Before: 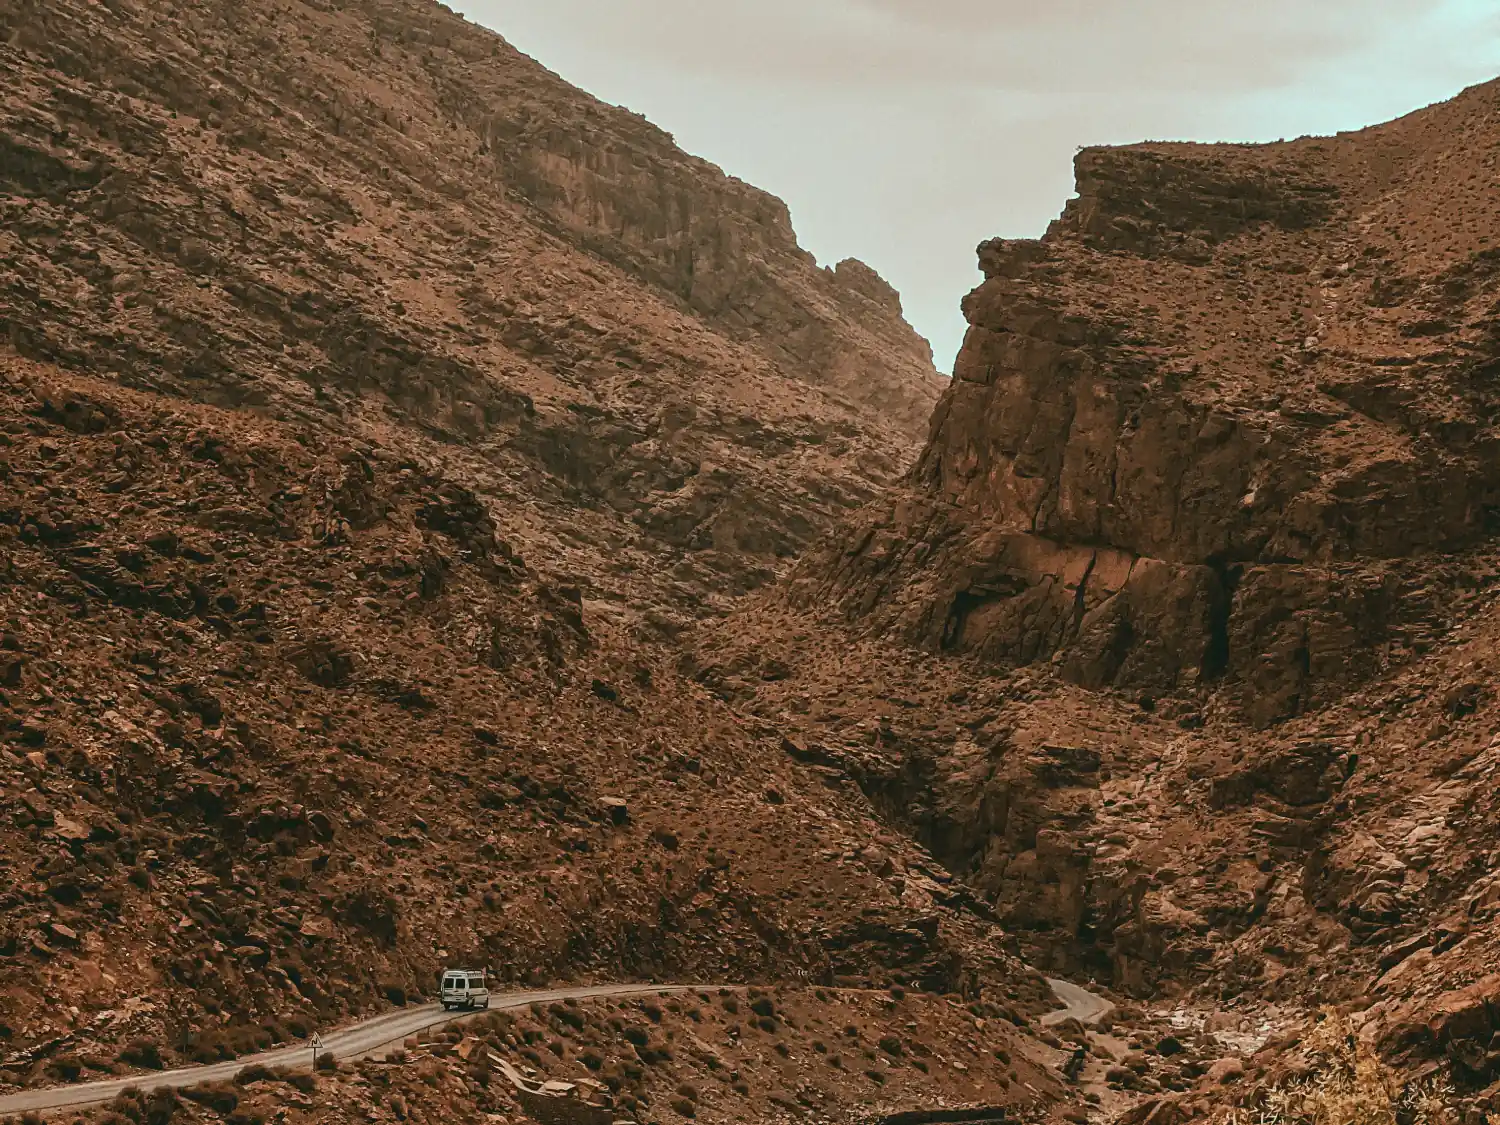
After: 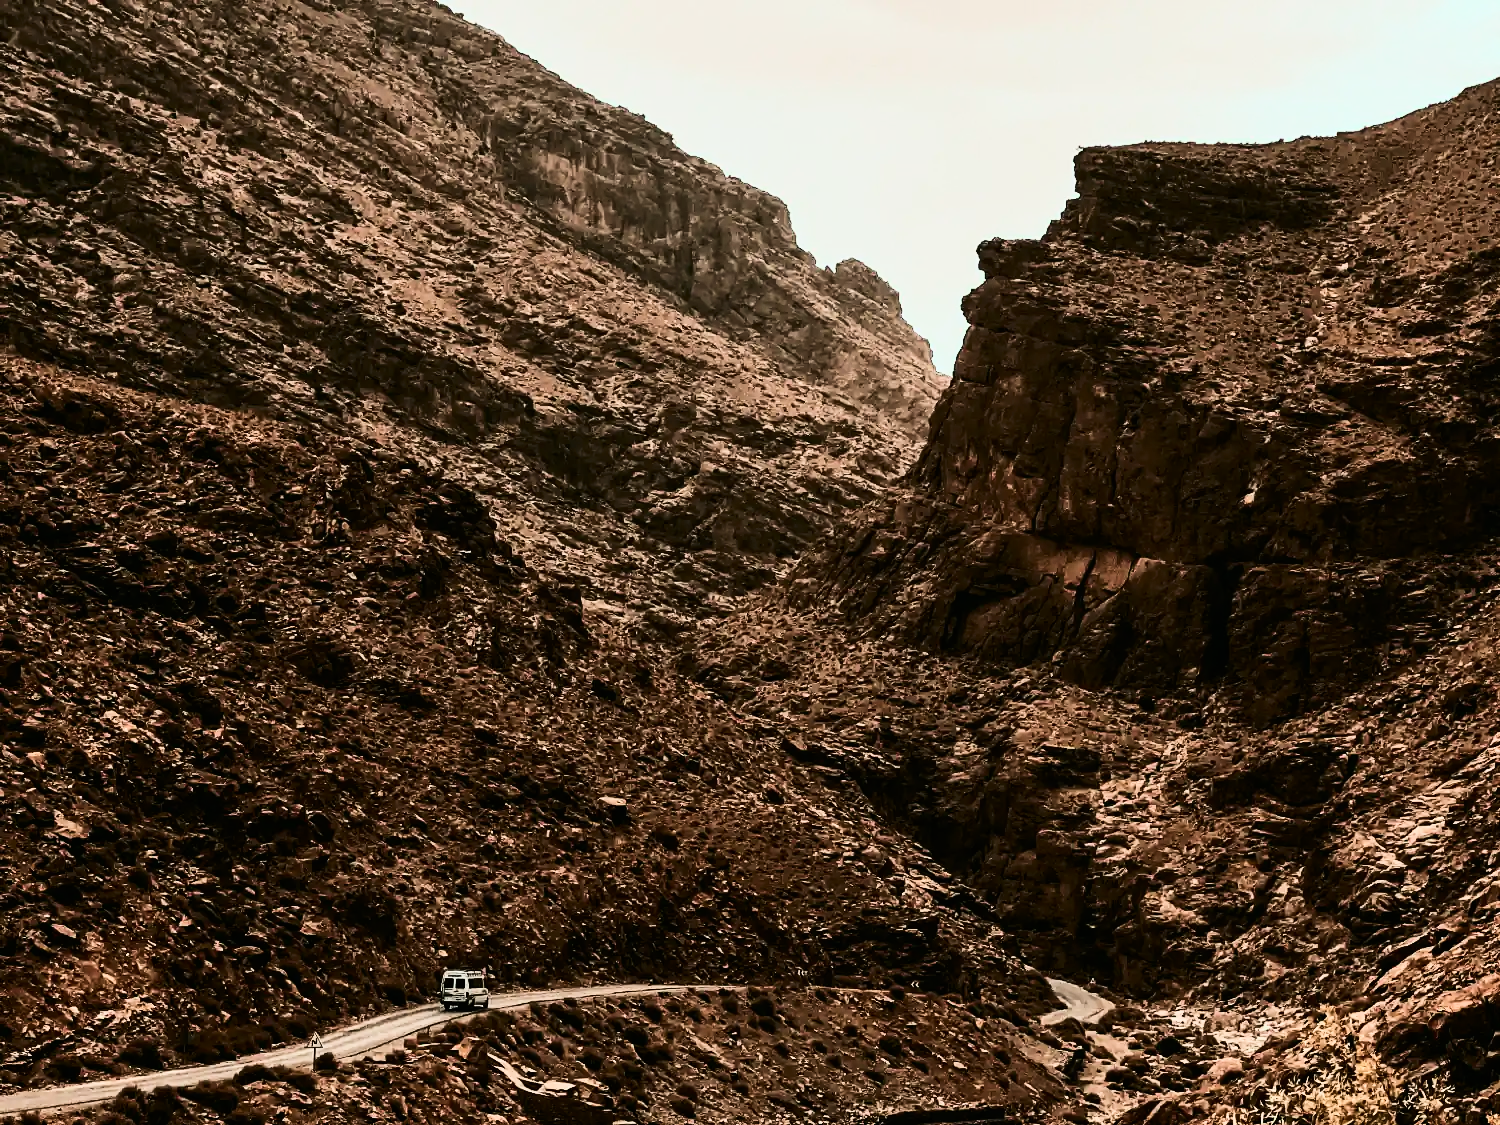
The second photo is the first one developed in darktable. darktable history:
filmic rgb: black relative exposure -7.65 EV, white relative exposure 4.56 EV, hardness 3.61, contrast 1.05
contrast brightness saturation: contrast 0.39, brightness 0.1
tone equalizer: -8 EV -0.75 EV, -7 EV -0.7 EV, -6 EV -0.6 EV, -5 EV -0.4 EV, -3 EV 0.4 EV, -2 EV 0.6 EV, -1 EV 0.7 EV, +0 EV 0.75 EV, edges refinement/feathering 500, mask exposure compensation -1.57 EV, preserve details no
